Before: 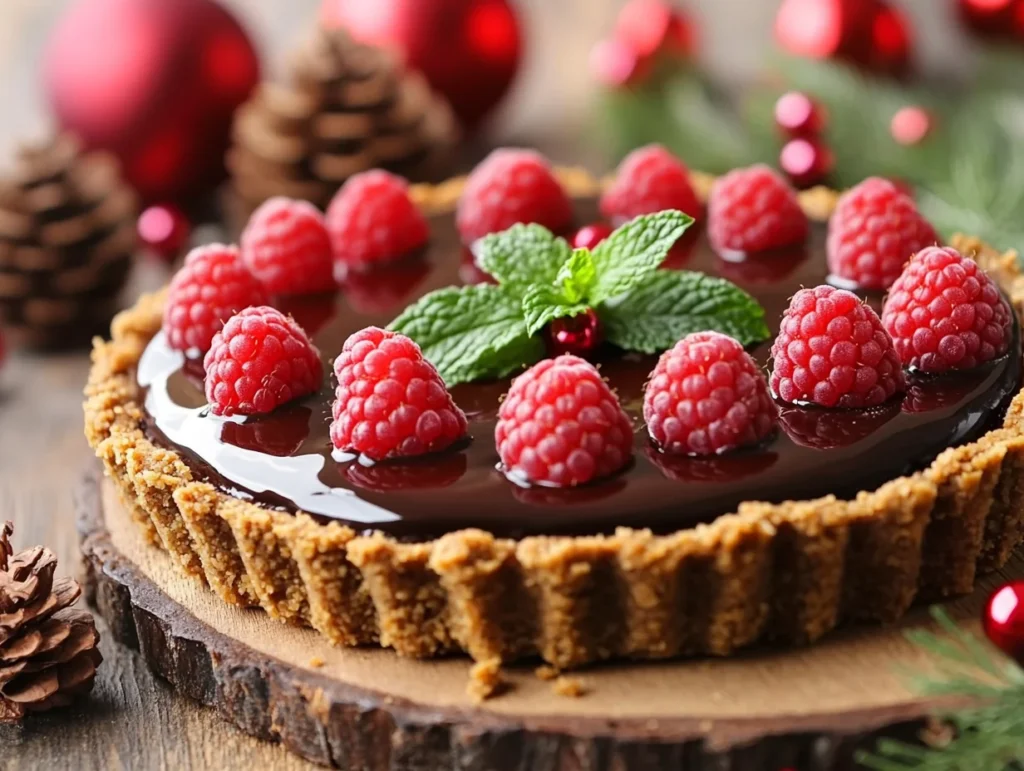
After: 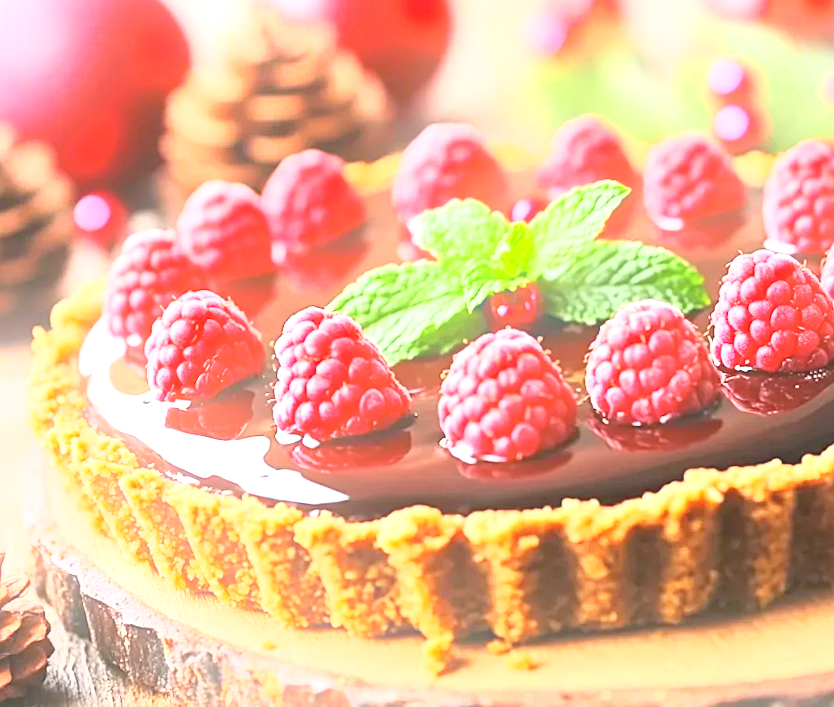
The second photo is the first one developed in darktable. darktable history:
crop and rotate: angle 1°, left 4.281%, top 0.642%, right 11.383%, bottom 2.486%
sharpen: on, module defaults
shadows and highlights: shadows 20.55, highlights -20.99, soften with gaussian
rotate and perspective: rotation -1°, crop left 0.011, crop right 0.989, crop top 0.025, crop bottom 0.975
base curve: curves: ch0 [(0, 0) (0.557, 0.834) (1, 1)]
exposure: black level correction 0, exposure 1.7 EV, compensate exposure bias true, compensate highlight preservation false
bloom: size 15%, threshold 97%, strength 7%
